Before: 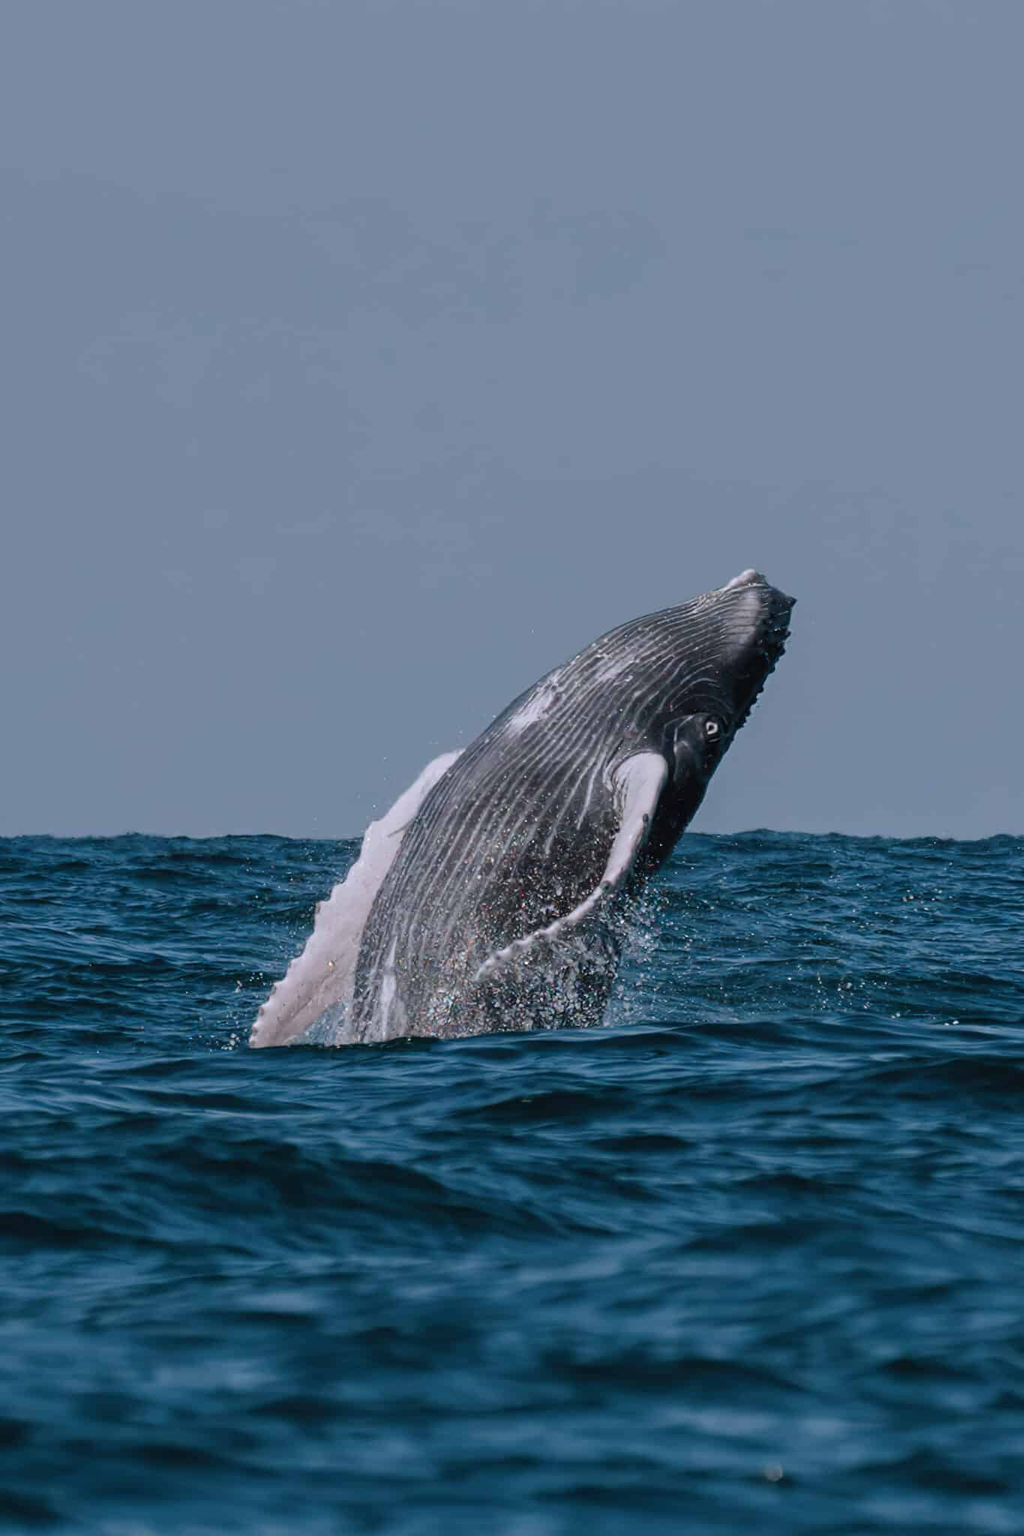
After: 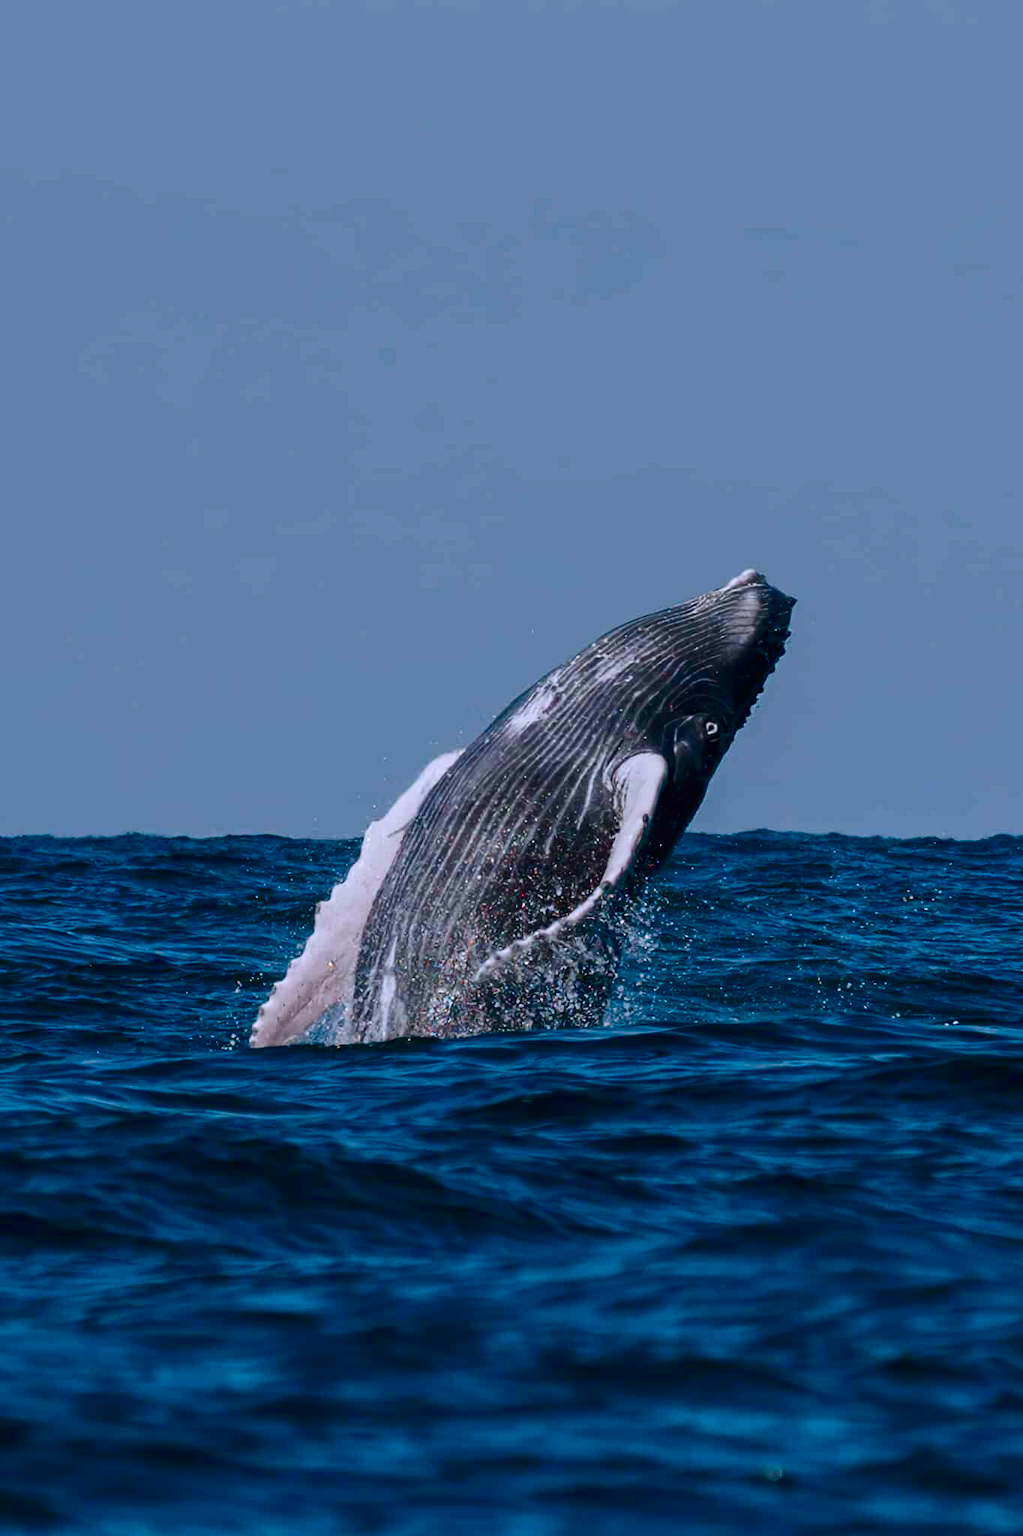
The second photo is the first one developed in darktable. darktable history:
contrast brightness saturation: contrast 0.21, brightness -0.11, saturation 0.21
color balance rgb: perceptual saturation grading › global saturation 35%, perceptual saturation grading › highlights -30%, perceptual saturation grading › shadows 35%, perceptual brilliance grading › global brilliance 3%, perceptual brilliance grading › highlights -3%, perceptual brilliance grading › shadows 3%
white balance: emerald 1
color correction: highlights a* -0.137, highlights b* -5.91, shadows a* -0.137, shadows b* -0.137
